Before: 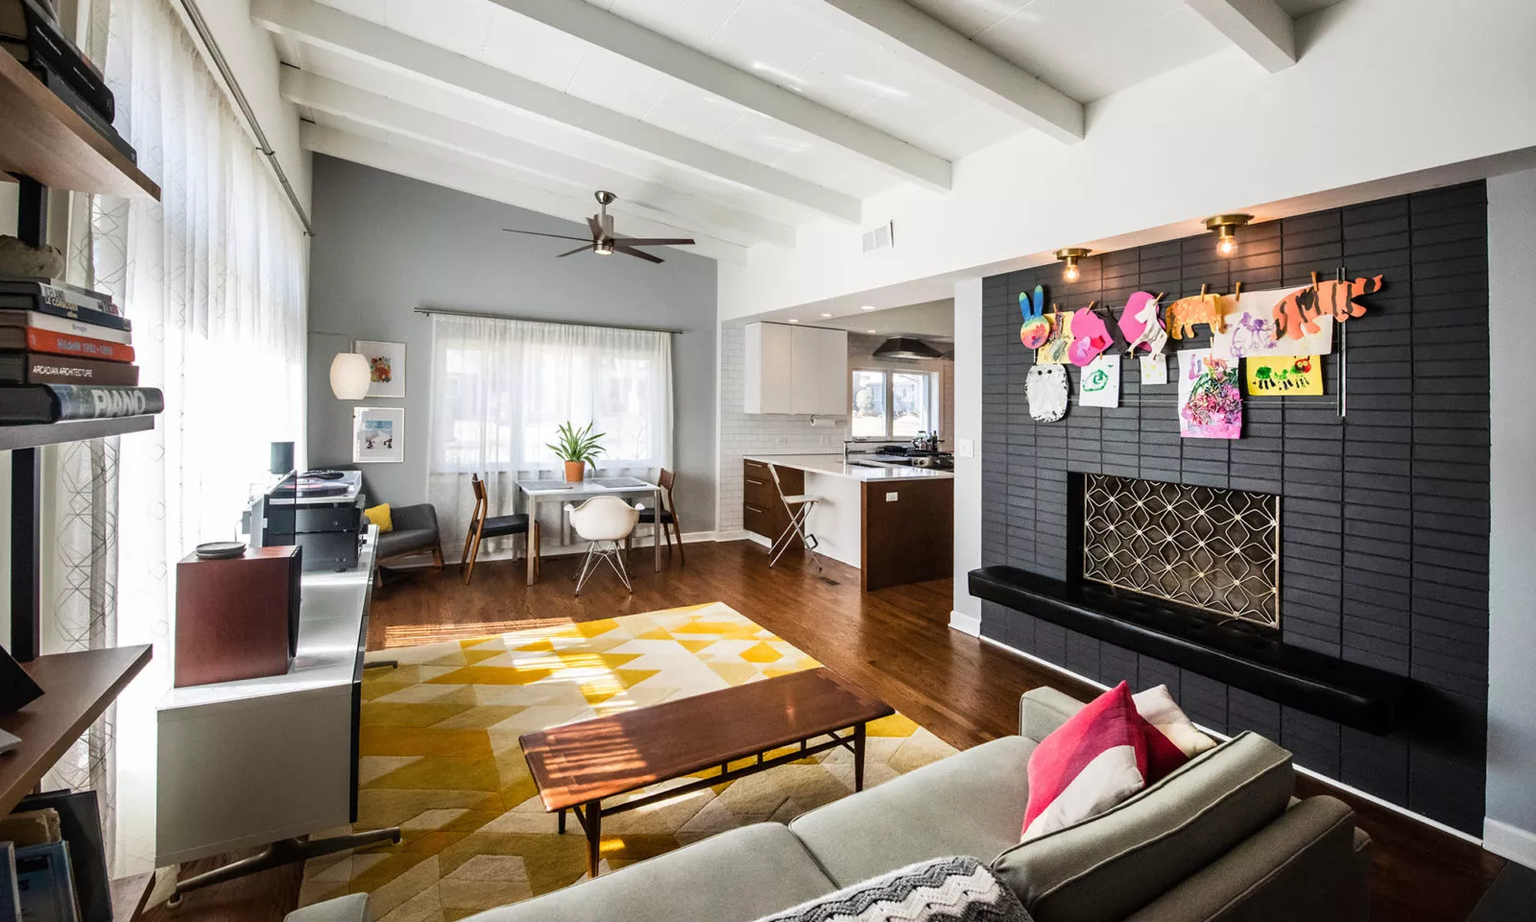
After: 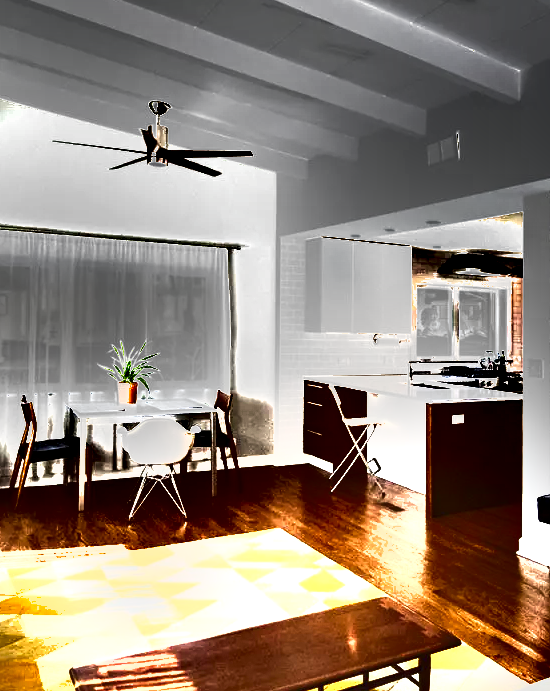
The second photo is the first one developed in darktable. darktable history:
shadows and highlights: shadows 39.3, highlights -52.76, low approximation 0.01, soften with gaussian
tone equalizer: -8 EV 0 EV, -7 EV 0.002 EV, -6 EV -0.004 EV, -5 EV -0.003 EV, -4 EV -0.073 EV, -3 EV -0.197 EV, -2 EV -0.288 EV, -1 EV 0.111 EV, +0 EV 0.274 EV, edges refinement/feathering 500, mask exposure compensation -1.57 EV, preserve details no
exposure: black level correction 0, exposure 1.901 EV, compensate highlight preservation false
crop and rotate: left 29.537%, top 10.257%, right 36.042%, bottom 17.693%
